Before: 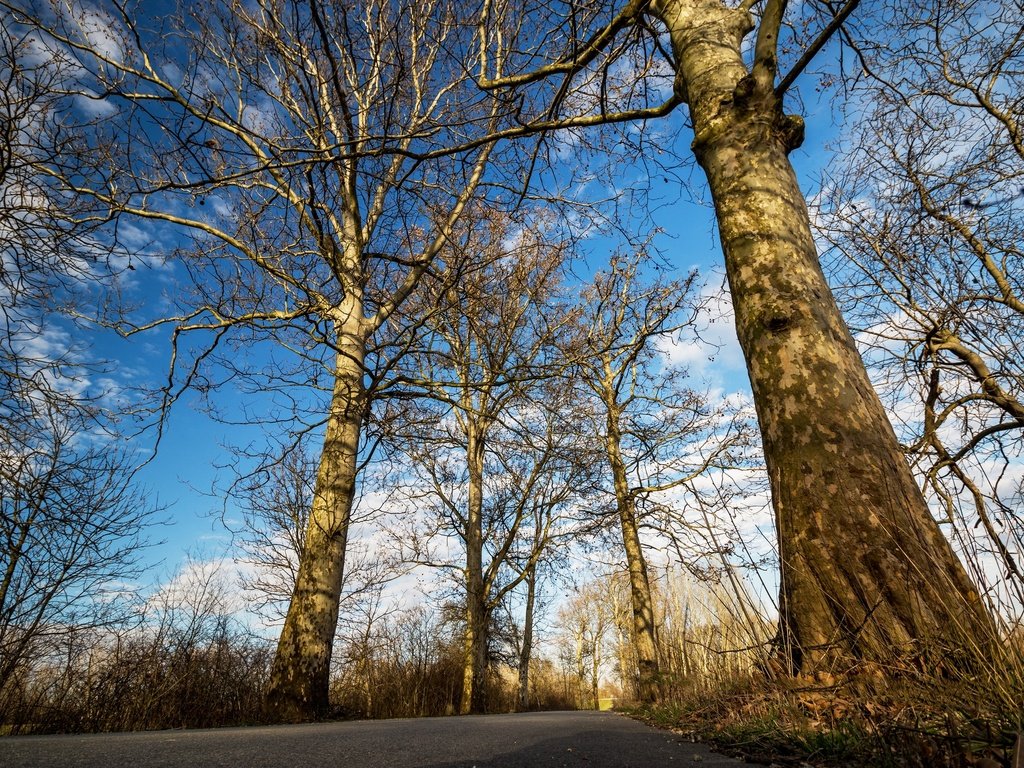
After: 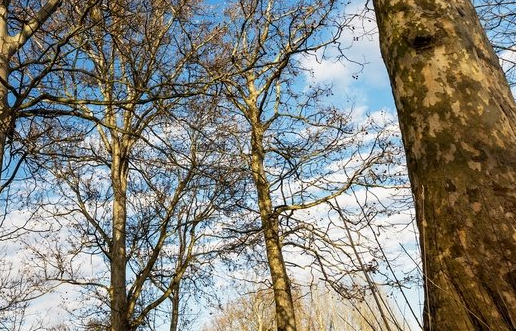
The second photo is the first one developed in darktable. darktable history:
crop: left 34.795%, top 36.741%, right 14.733%, bottom 20.1%
